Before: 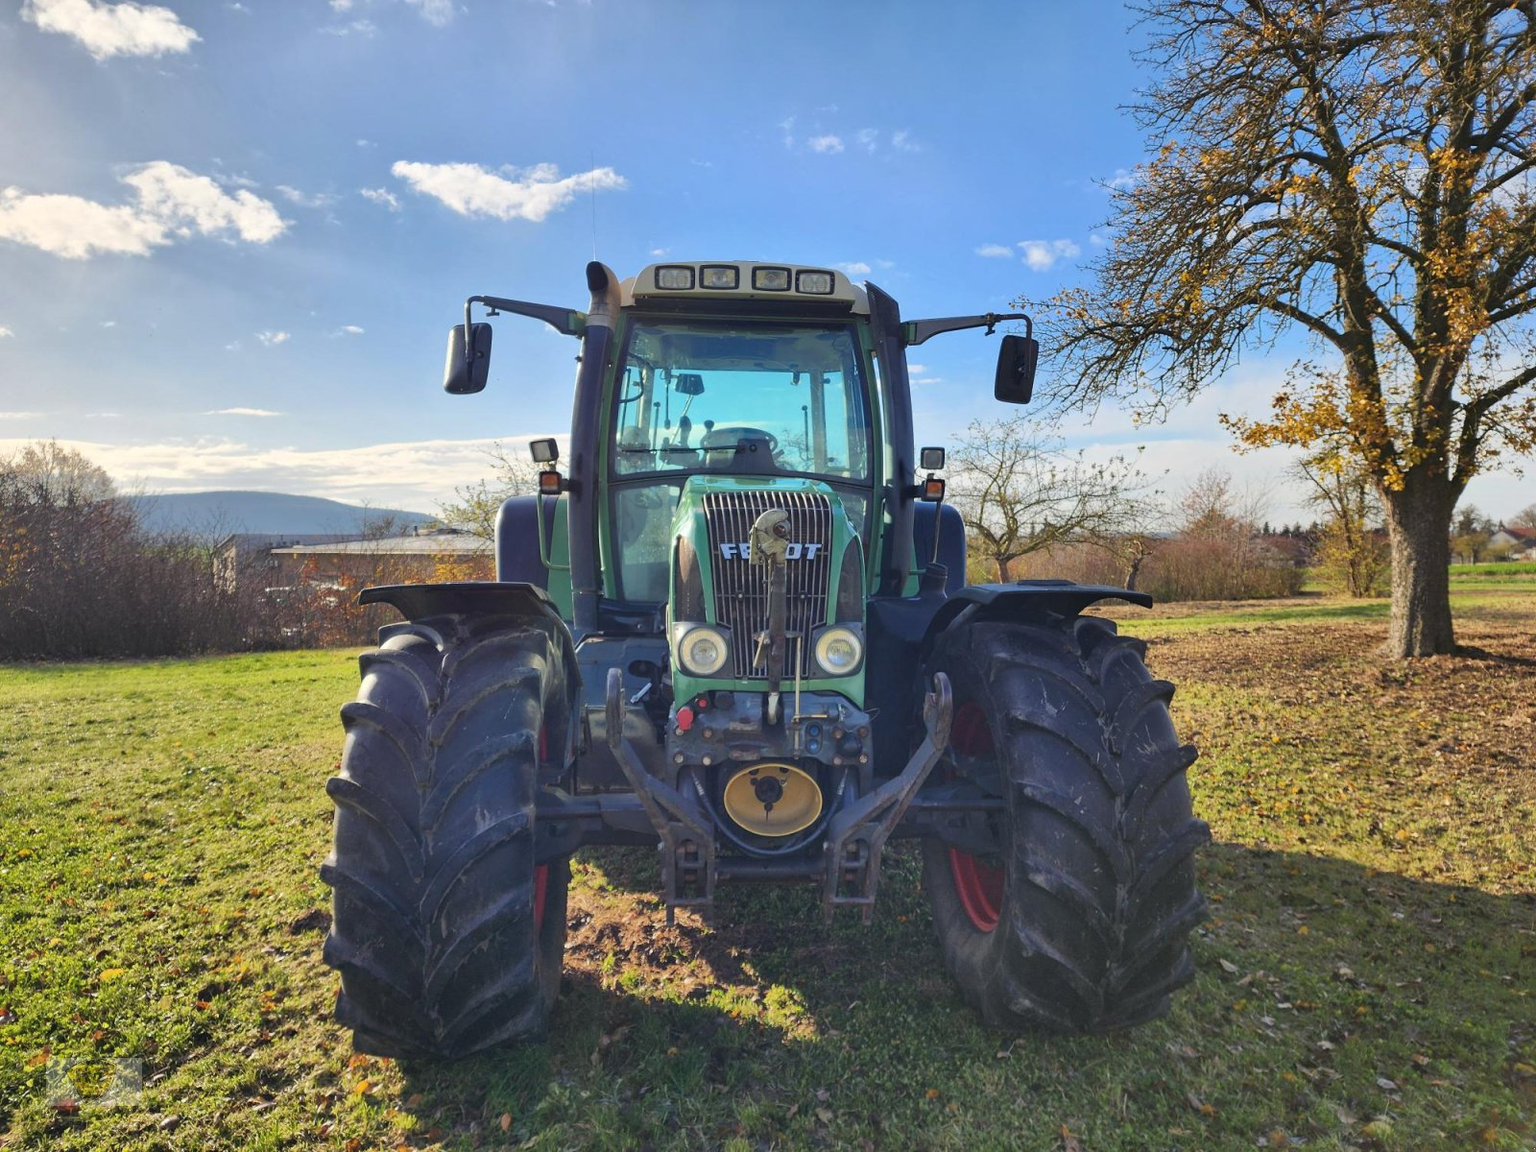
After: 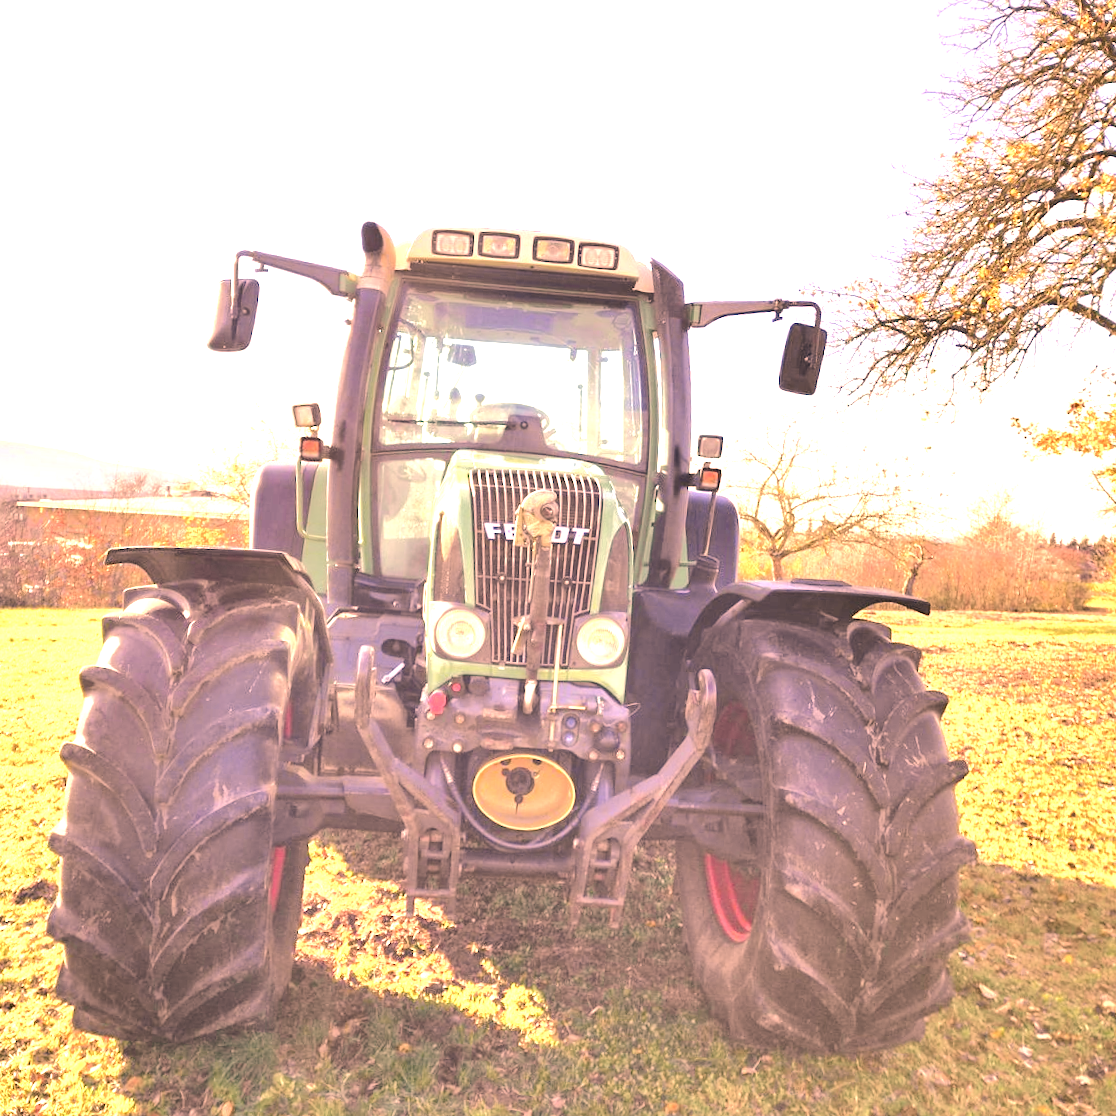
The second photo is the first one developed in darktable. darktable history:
color correction: highlights a* 40, highlights b* 40, saturation 0.69
exposure: black level correction 0, exposure 2.088 EV, compensate exposure bias true, compensate highlight preservation false
tone curve: curves: ch0 [(0, 0.023) (0.037, 0.04) (0.131, 0.128) (0.304, 0.331) (0.504, 0.584) (0.616, 0.687) (0.704, 0.764) (0.808, 0.823) (1, 1)]; ch1 [(0, 0) (0.301, 0.3) (0.477, 0.472) (0.493, 0.497) (0.508, 0.501) (0.544, 0.541) (0.563, 0.565) (0.626, 0.66) (0.721, 0.776) (1, 1)]; ch2 [(0, 0) (0.249, 0.216) (0.349, 0.343) (0.424, 0.442) (0.476, 0.483) (0.502, 0.5) (0.517, 0.519) (0.532, 0.553) (0.569, 0.587) (0.634, 0.628) (0.706, 0.729) (0.828, 0.742) (1, 0.9)], color space Lab, independent channels, preserve colors none
crop and rotate: angle -3.27°, left 14.277%, top 0.028%, right 10.766%, bottom 0.028%
